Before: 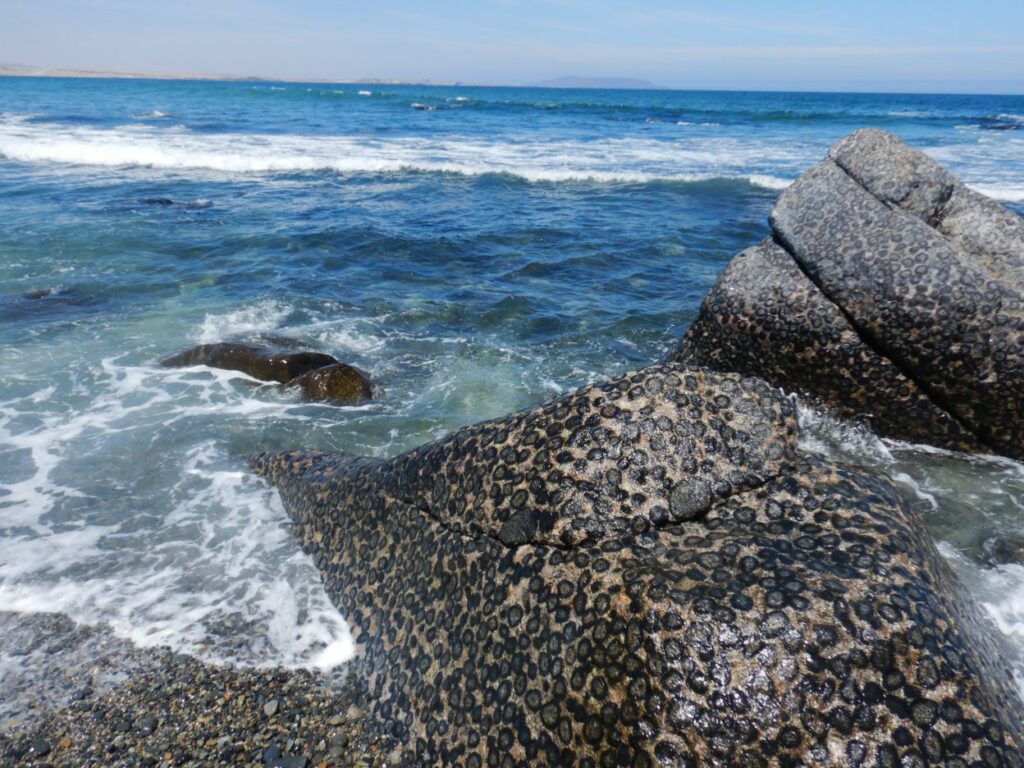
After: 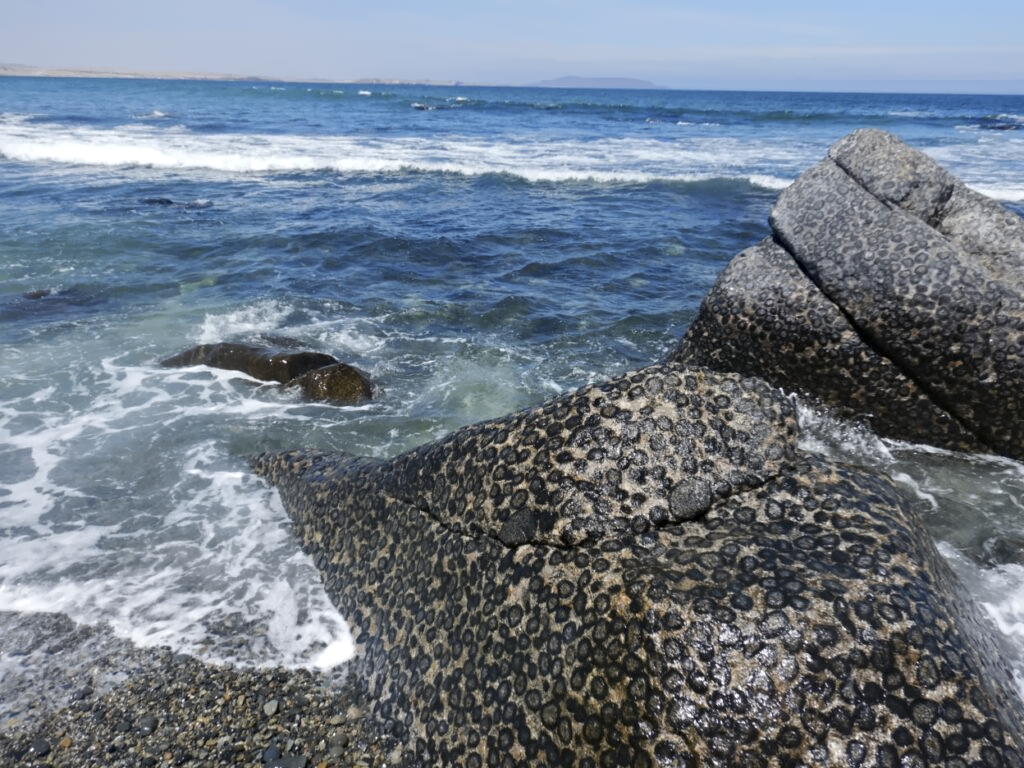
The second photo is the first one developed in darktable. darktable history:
highlight reconstruction: method reconstruct in LCh, clipping threshold 0
tone curve: color space Lab, independent channels
raw chromatic aberrations: iterations once
base curve: exposure shift 0
surface blur: radius 30, red 0.012, green 0.012, blue 0.012
denoise (profiled): strength 0.01, central pixel weight 0, a [0, 0, 0], y [[0, 0, 0.5 ×5] ×4, [0.5 ×7], [0.5 ×7]], fix various bugs in algorithm false, upgrade profiled transform false, color mode RGB, compensate highlight preservation false
contrast equalizer: y [[0.5, 0.504, 0.515, 0.527, 0.535, 0.534], [0.5 ×6], [0.491, 0.387, 0.179, 0.068, 0.068, 0.068], [0 ×5, 0.023], [0 ×6]]
local contrast: contrast 10, coarseness 25, detail 110%
